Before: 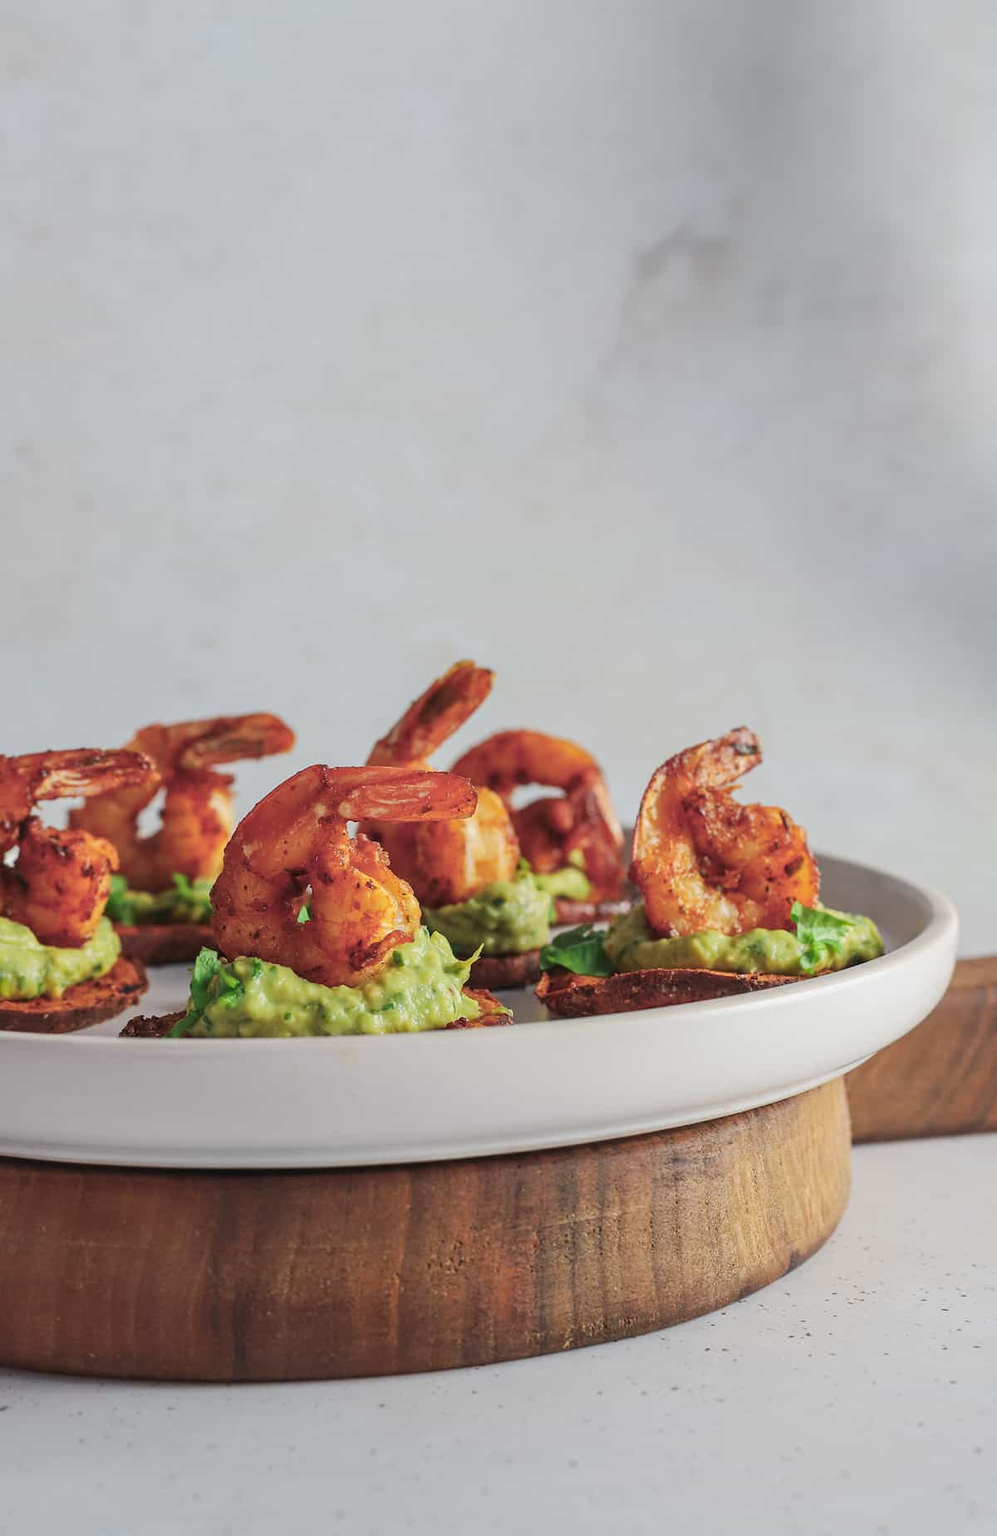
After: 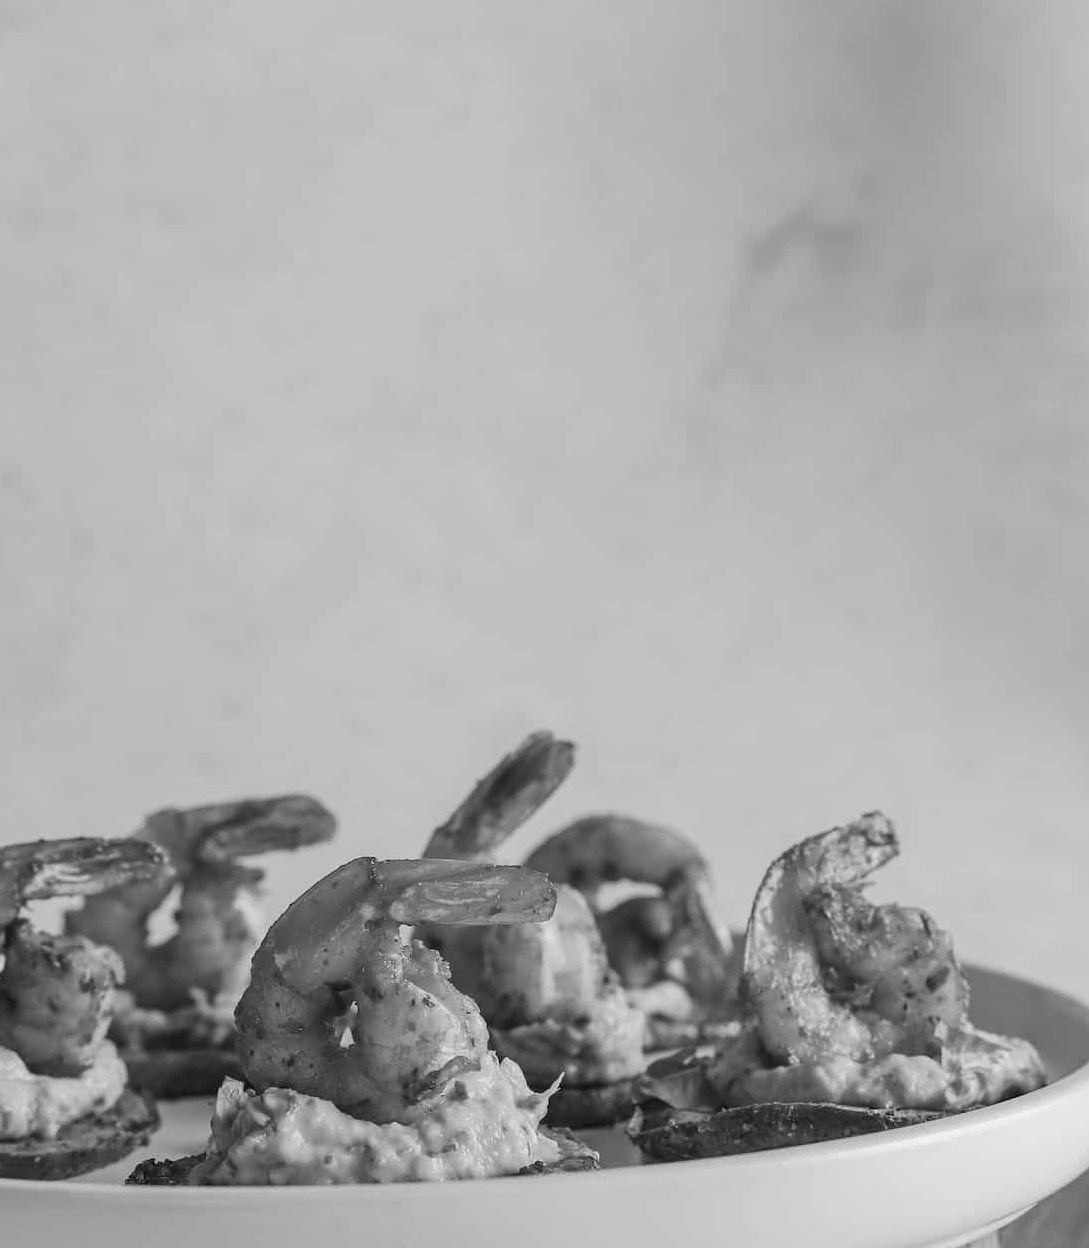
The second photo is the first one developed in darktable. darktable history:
crop: left 1.509%, top 3.452%, right 7.696%, bottom 28.452%
monochrome: on, module defaults
tone equalizer: -7 EV 0.18 EV, -6 EV 0.12 EV, -5 EV 0.08 EV, -4 EV 0.04 EV, -2 EV -0.02 EV, -1 EV -0.04 EV, +0 EV -0.06 EV, luminance estimator HSV value / RGB max
